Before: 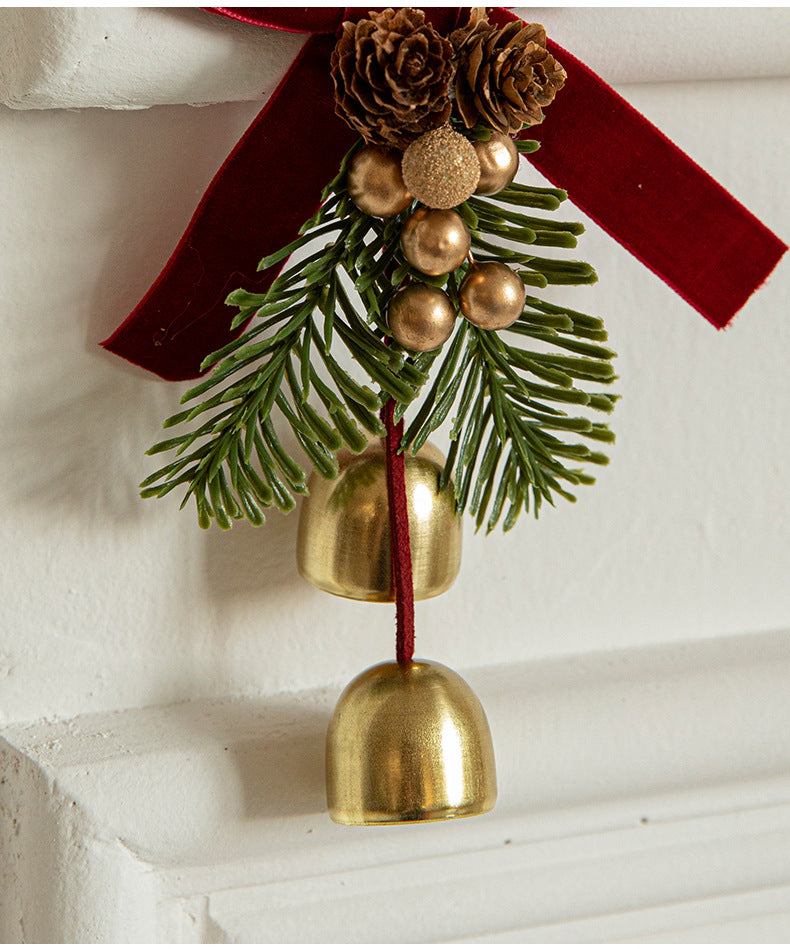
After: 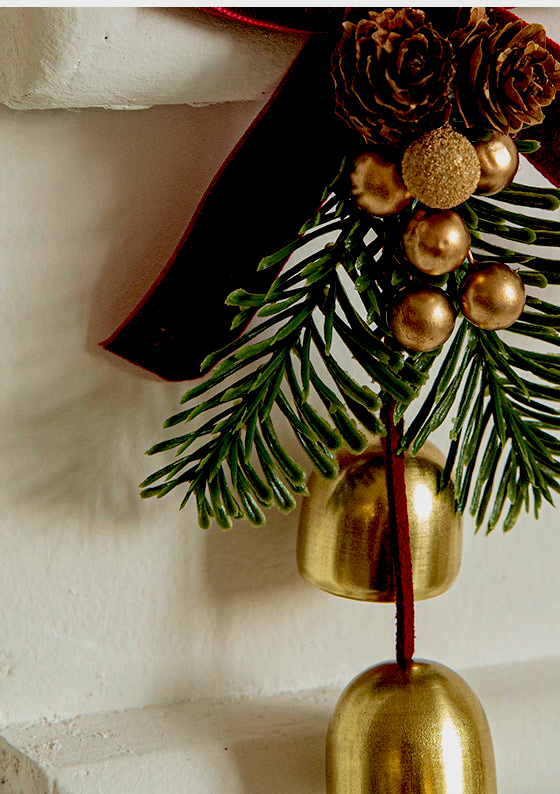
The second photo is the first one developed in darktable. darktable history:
velvia: on, module defaults
exposure: black level correction 0.045, exposure -0.232 EV, compensate highlight preservation false
crop: right 29.034%, bottom 16.32%
